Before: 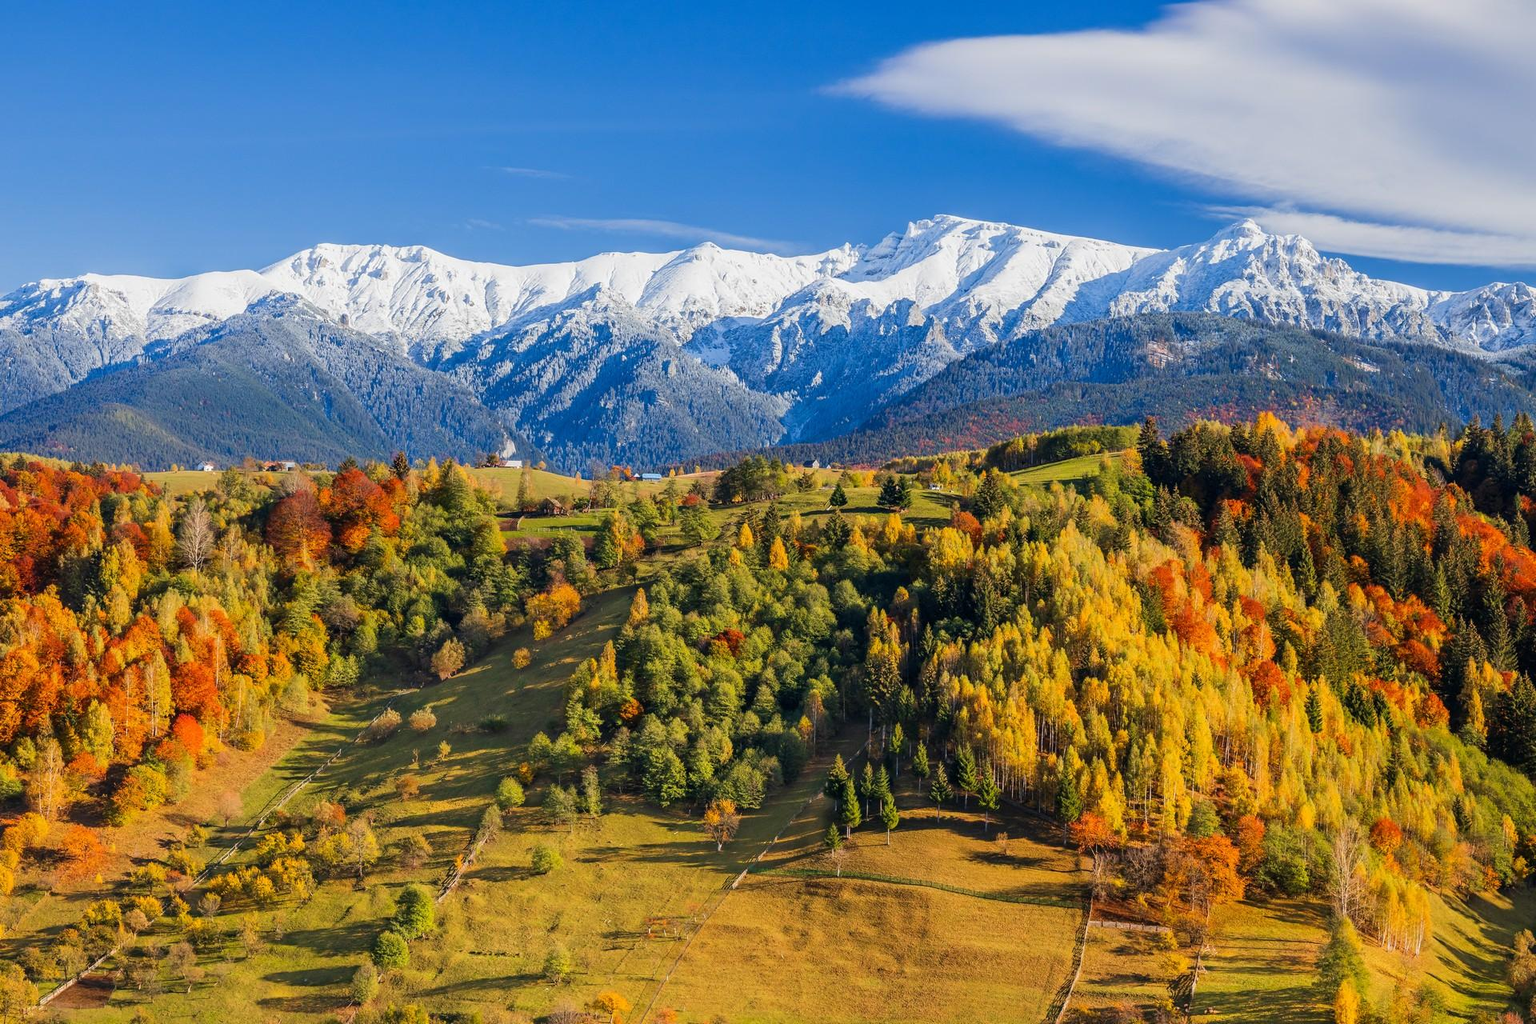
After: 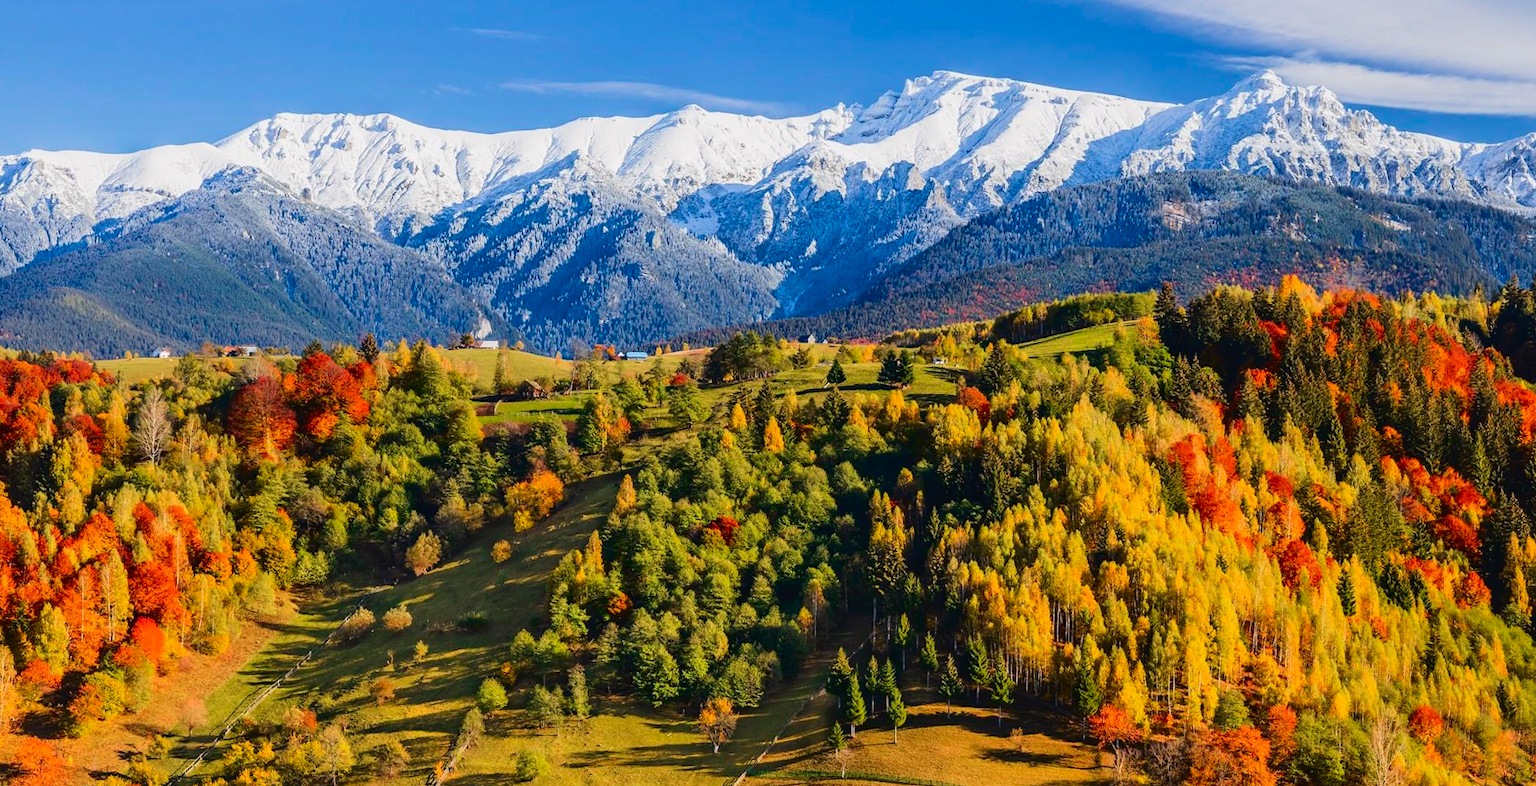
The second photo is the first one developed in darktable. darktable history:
crop and rotate: left 2.991%, top 13.302%, right 1.981%, bottom 12.636%
rotate and perspective: rotation -1°, crop left 0.011, crop right 0.989, crop top 0.025, crop bottom 0.975
tone curve: curves: ch0 [(0, 0.023) (0.132, 0.075) (0.241, 0.178) (0.487, 0.491) (0.782, 0.8) (1, 0.989)]; ch1 [(0, 0) (0.396, 0.369) (0.467, 0.454) (0.498, 0.5) (0.518, 0.517) (0.57, 0.586) (0.619, 0.663) (0.692, 0.744) (1, 1)]; ch2 [(0, 0) (0.427, 0.416) (0.483, 0.481) (0.503, 0.503) (0.526, 0.527) (0.563, 0.573) (0.632, 0.667) (0.705, 0.737) (0.985, 0.966)], color space Lab, independent channels
